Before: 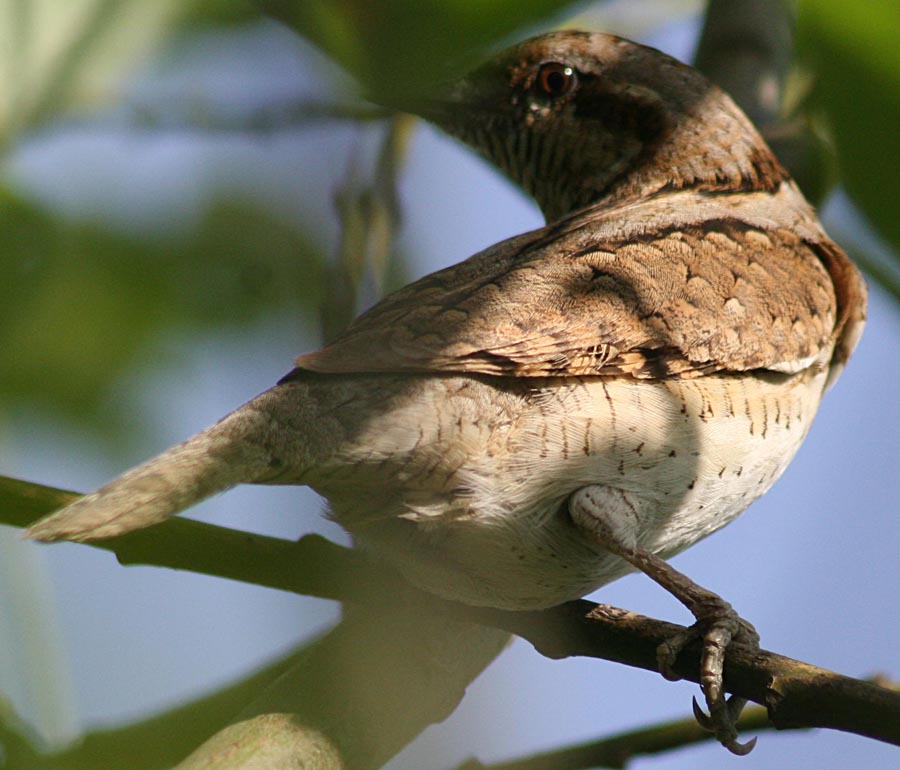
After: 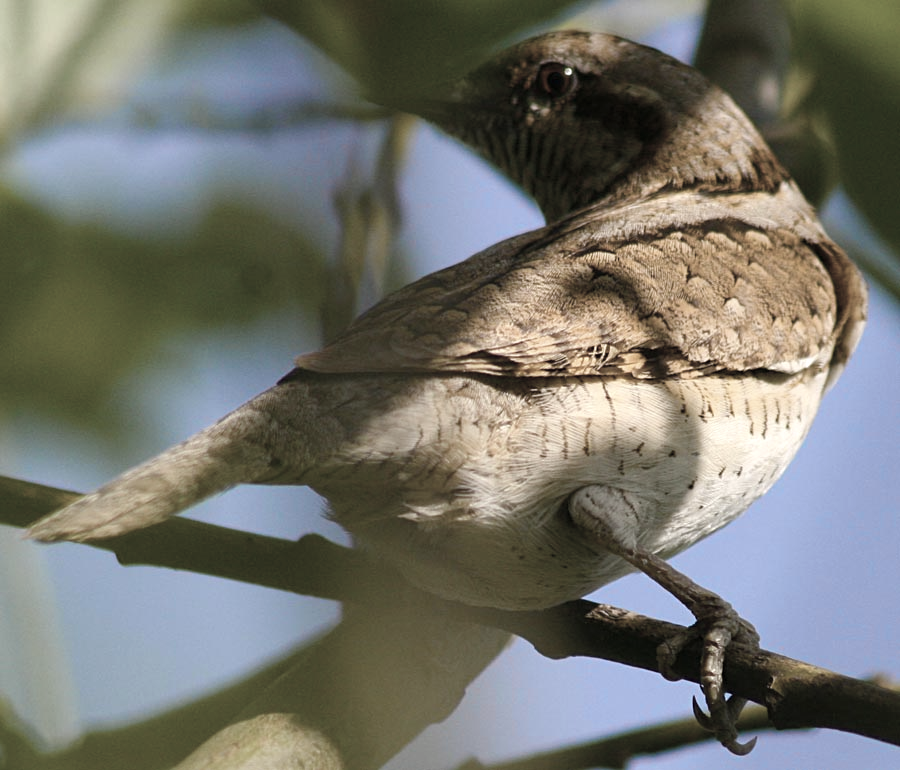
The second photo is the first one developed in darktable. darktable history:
color zones: curves: ch1 [(0.238, 0.163) (0.476, 0.2) (0.733, 0.322) (0.848, 0.134)]
color balance rgb: power › chroma 0.273%, power › hue 60.04°, perceptual saturation grading › global saturation 36.392%, perceptual saturation grading › shadows 35.755%, global vibrance 32.711%
exposure: exposure 0.132 EV, compensate exposure bias true, compensate highlight preservation false
